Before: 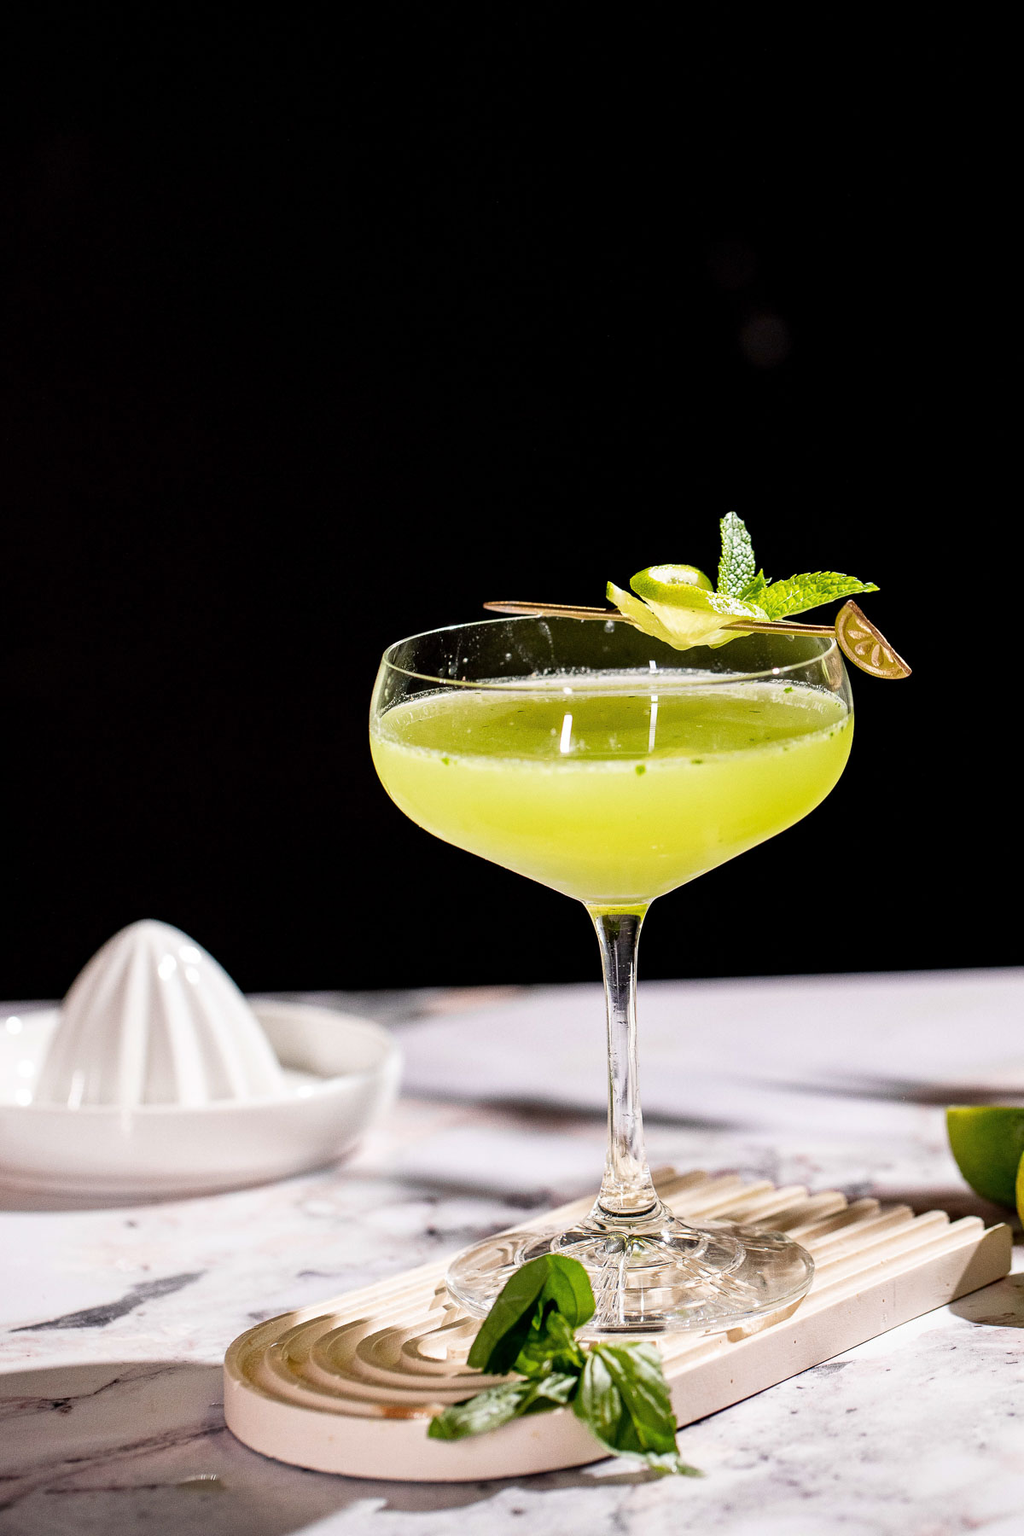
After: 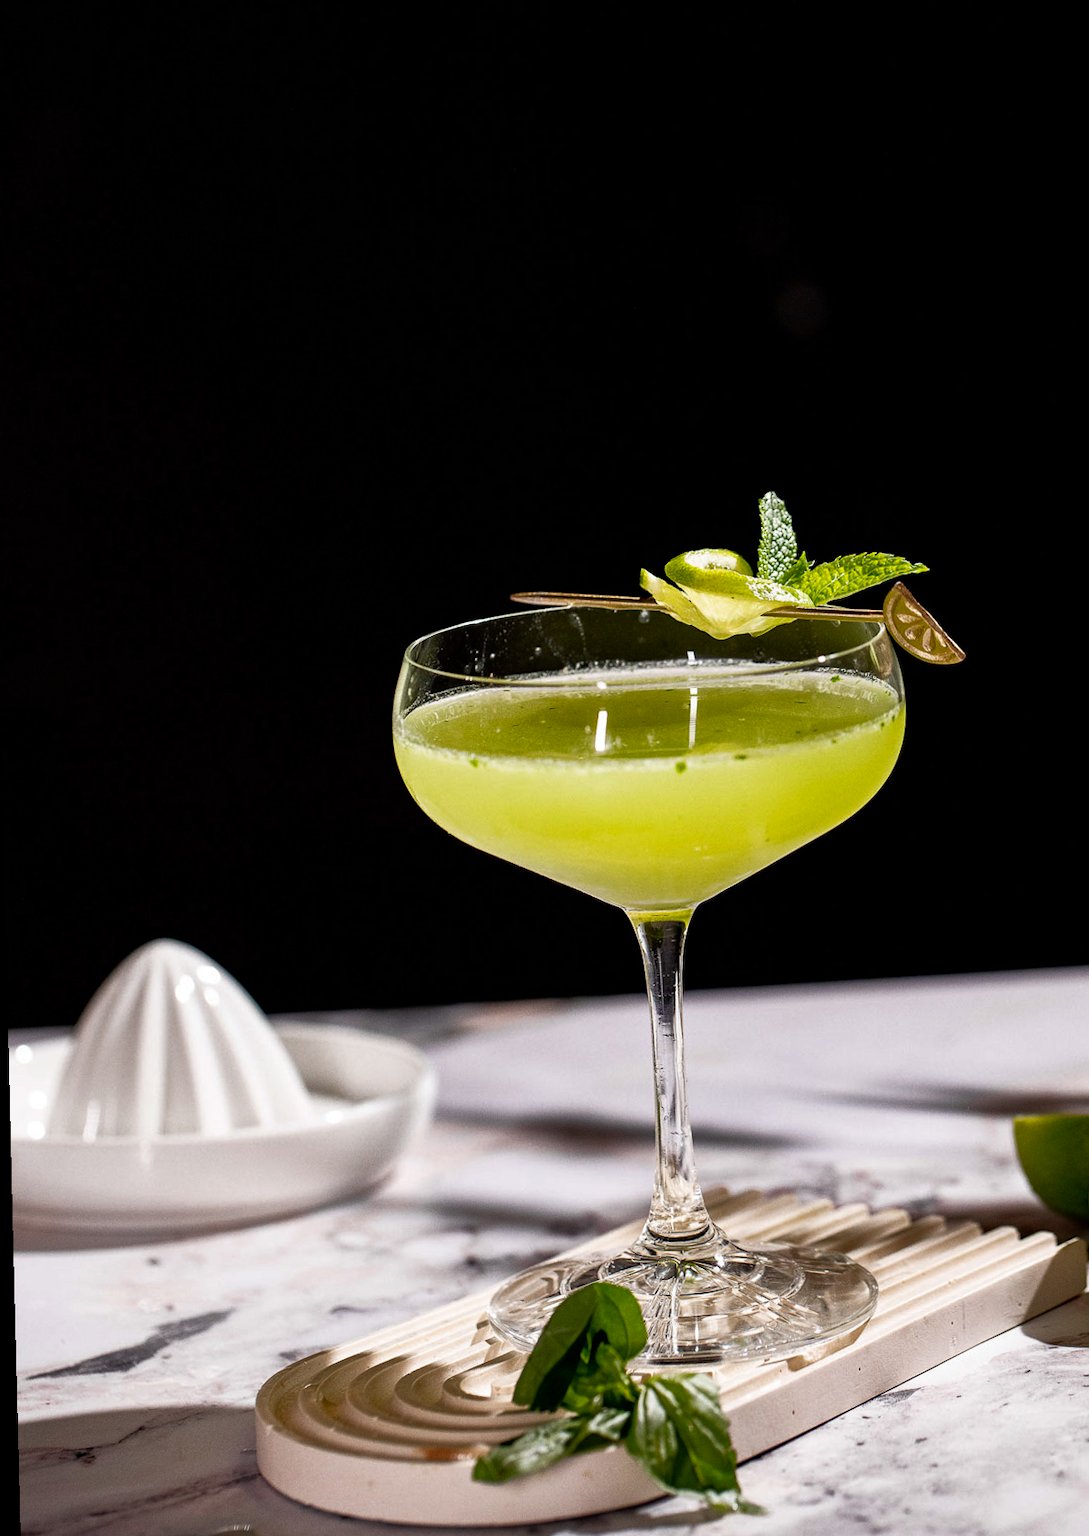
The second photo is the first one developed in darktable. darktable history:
rgb curve: curves: ch0 [(0, 0) (0.415, 0.237) (1, 1)]
contrast brightness saturation: saturation 0.1
exposure: compensate highlight preservation false
rotate and perspective: rotation -1.42°, crop left 0.016, crop right 0.984, crop top 0.035, crop bottom 0.965
